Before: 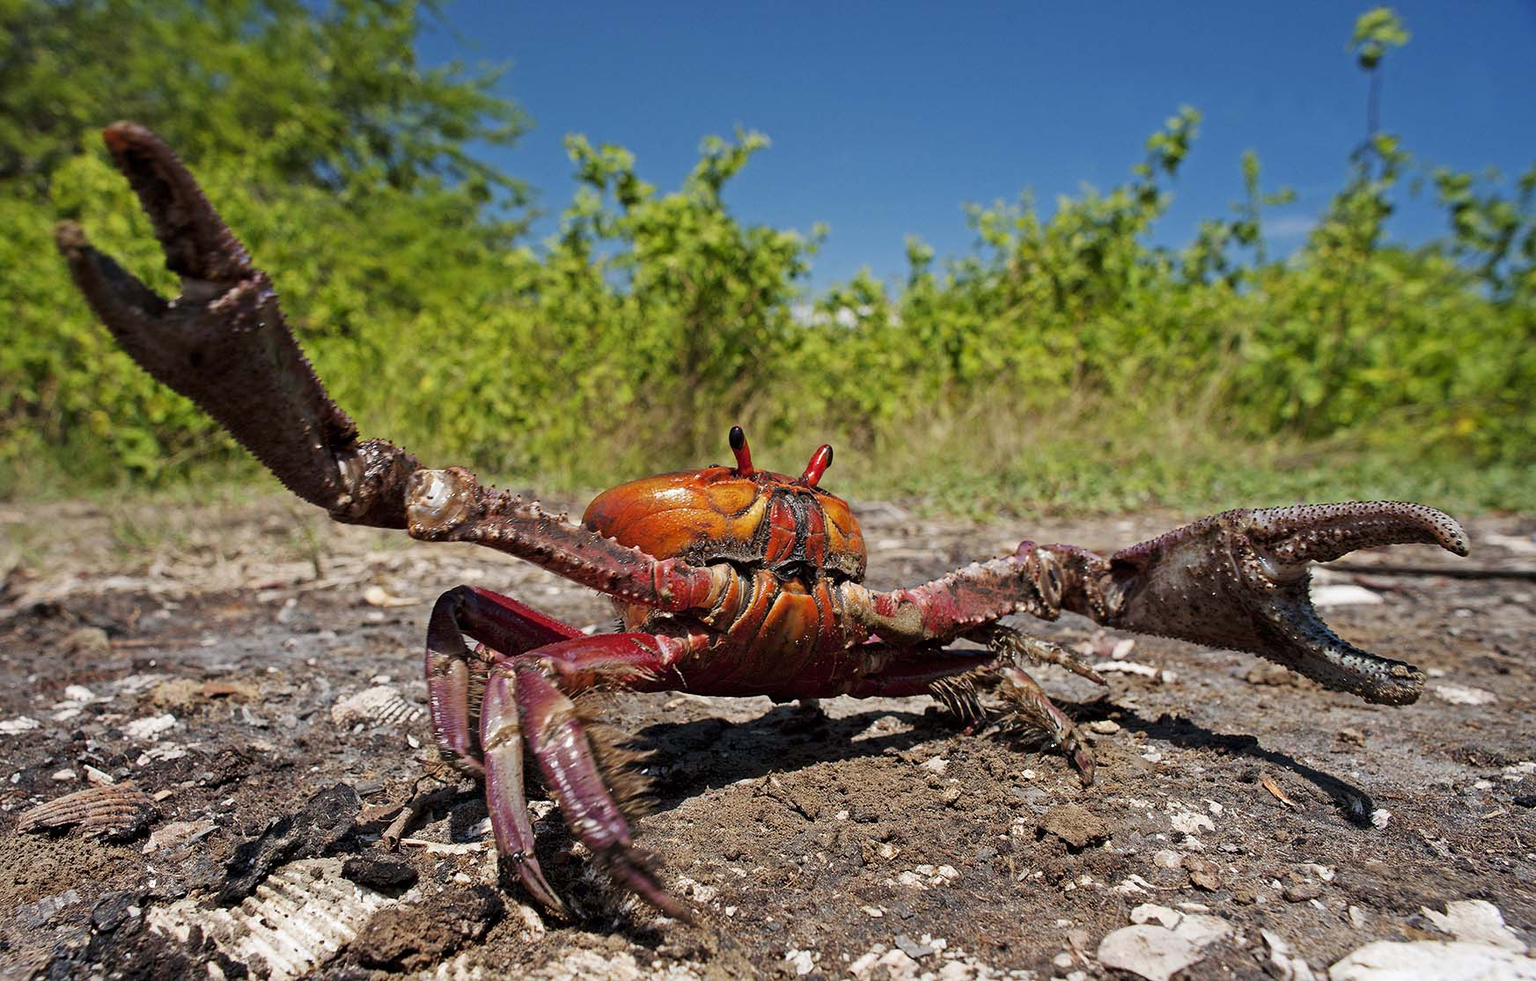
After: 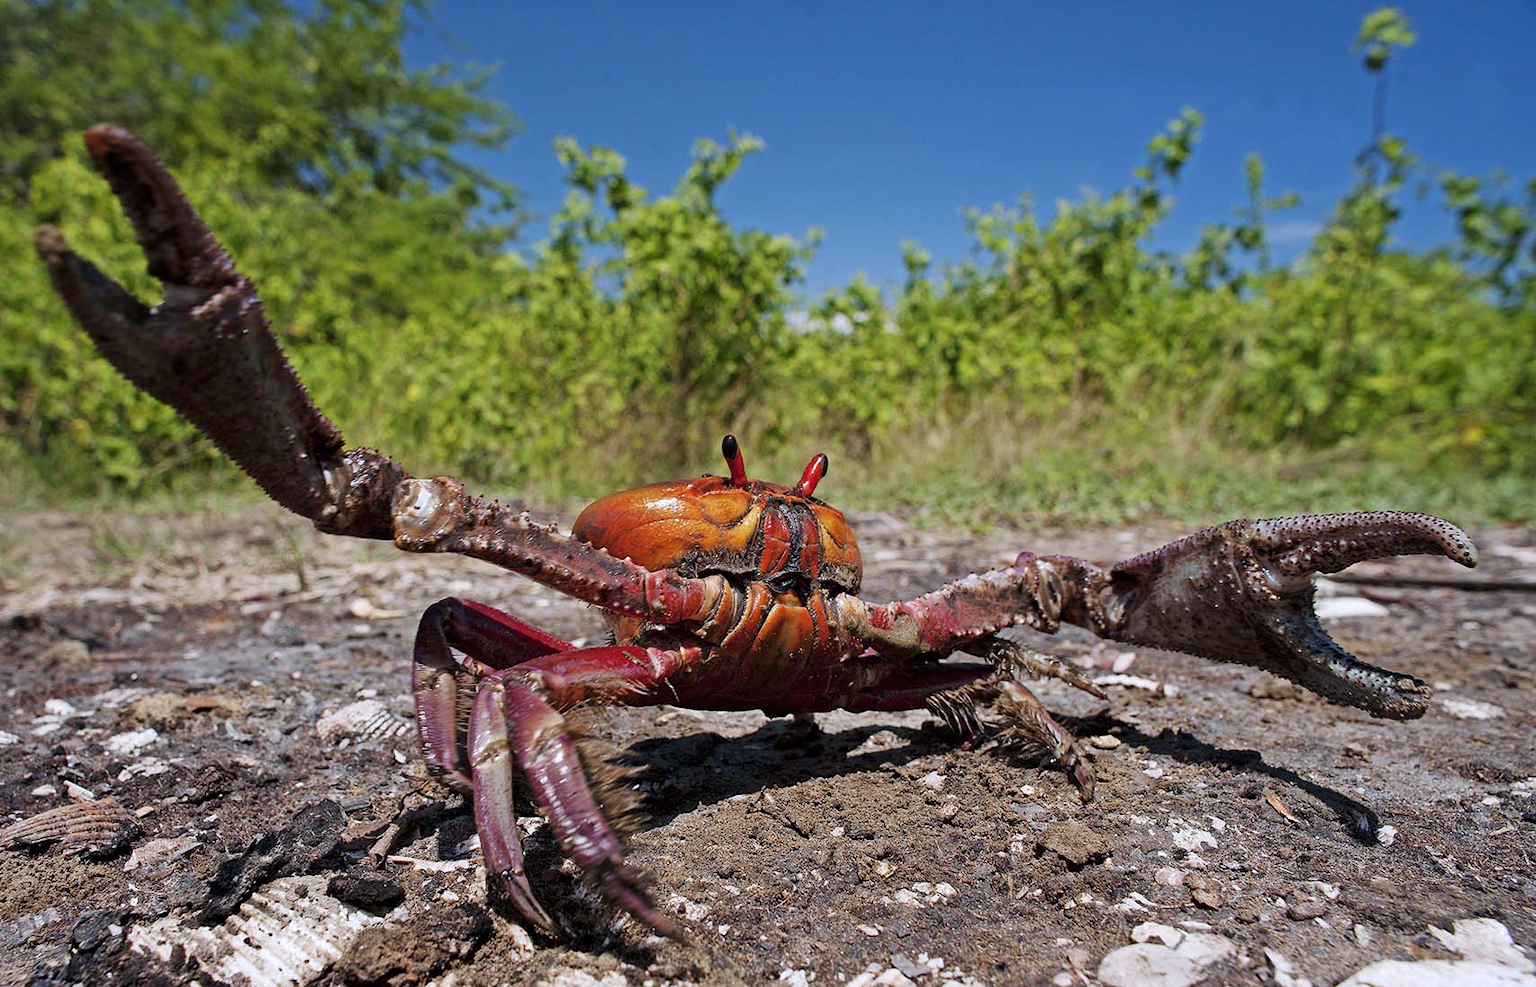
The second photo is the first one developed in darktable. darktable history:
color calibration: illuminant as shot in camera, x 0.358, y 0.373, temperature 4628.91 K
crop and rotate: left 1.434%, right 0.51%, bottom 1.29%
